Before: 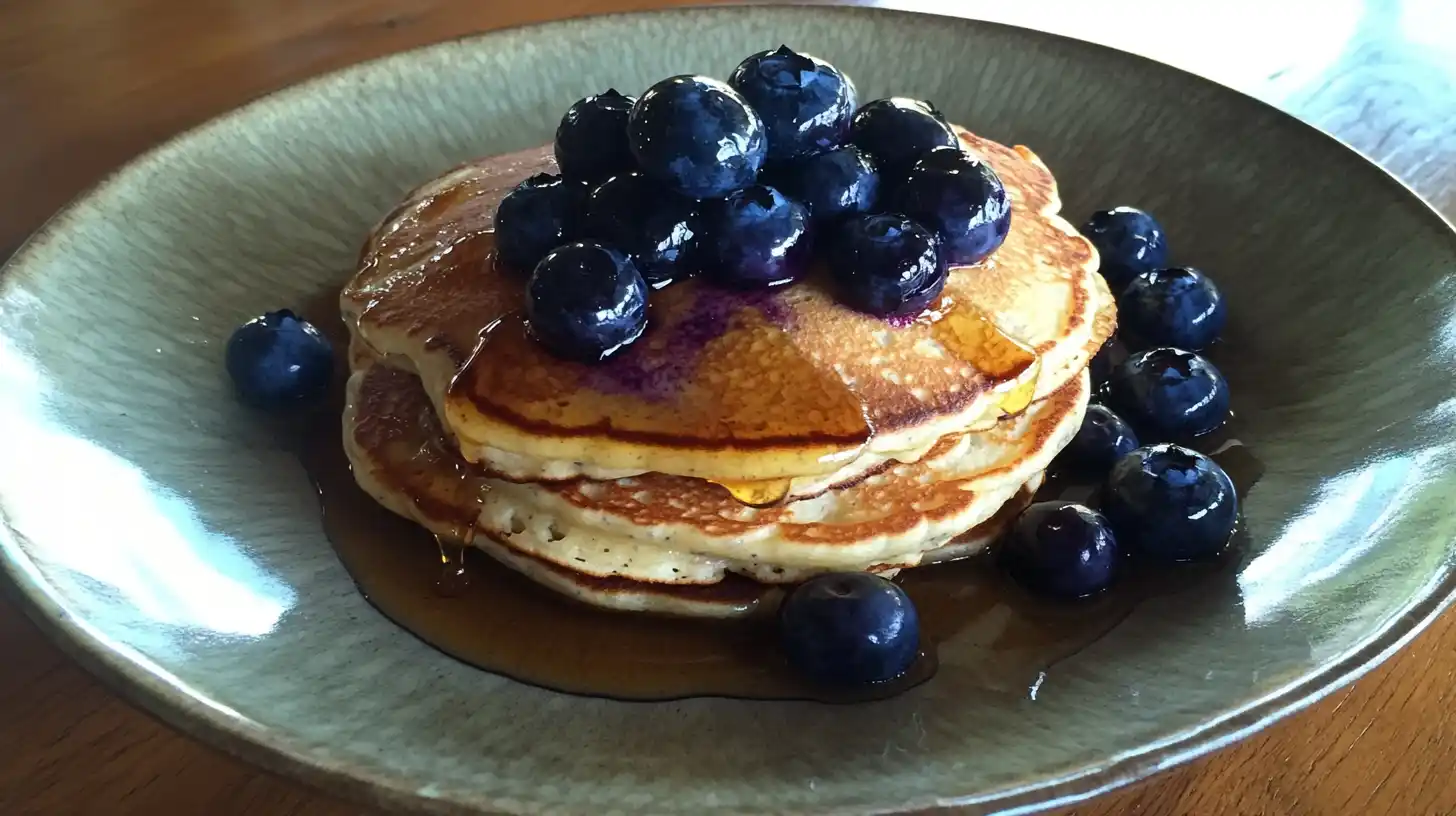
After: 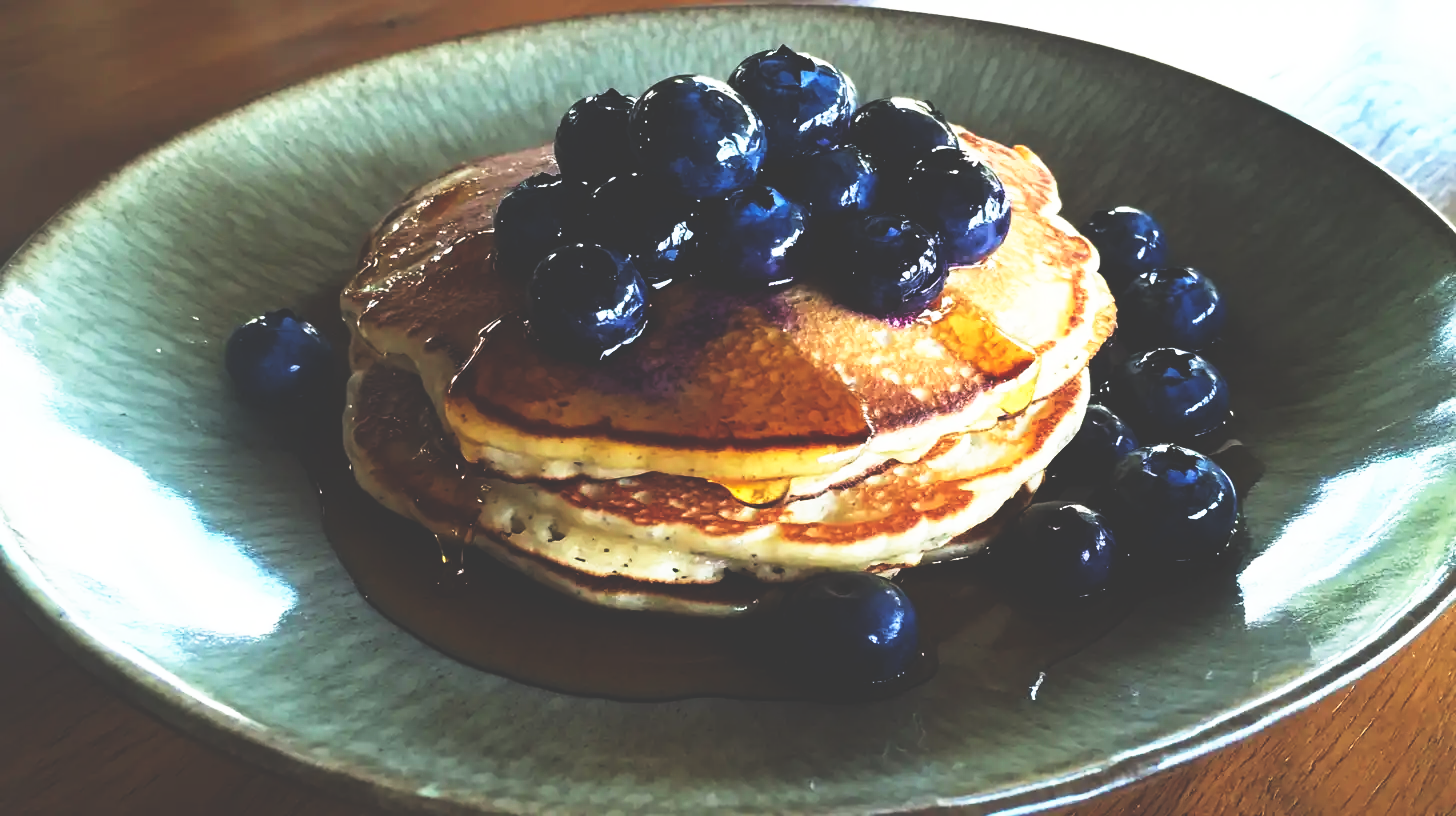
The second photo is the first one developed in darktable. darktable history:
base curve: curves: ch0 [(0, 0.036) (0.007, 0.037) (0.604, 0.887) (1, 1)], preserve colors none
